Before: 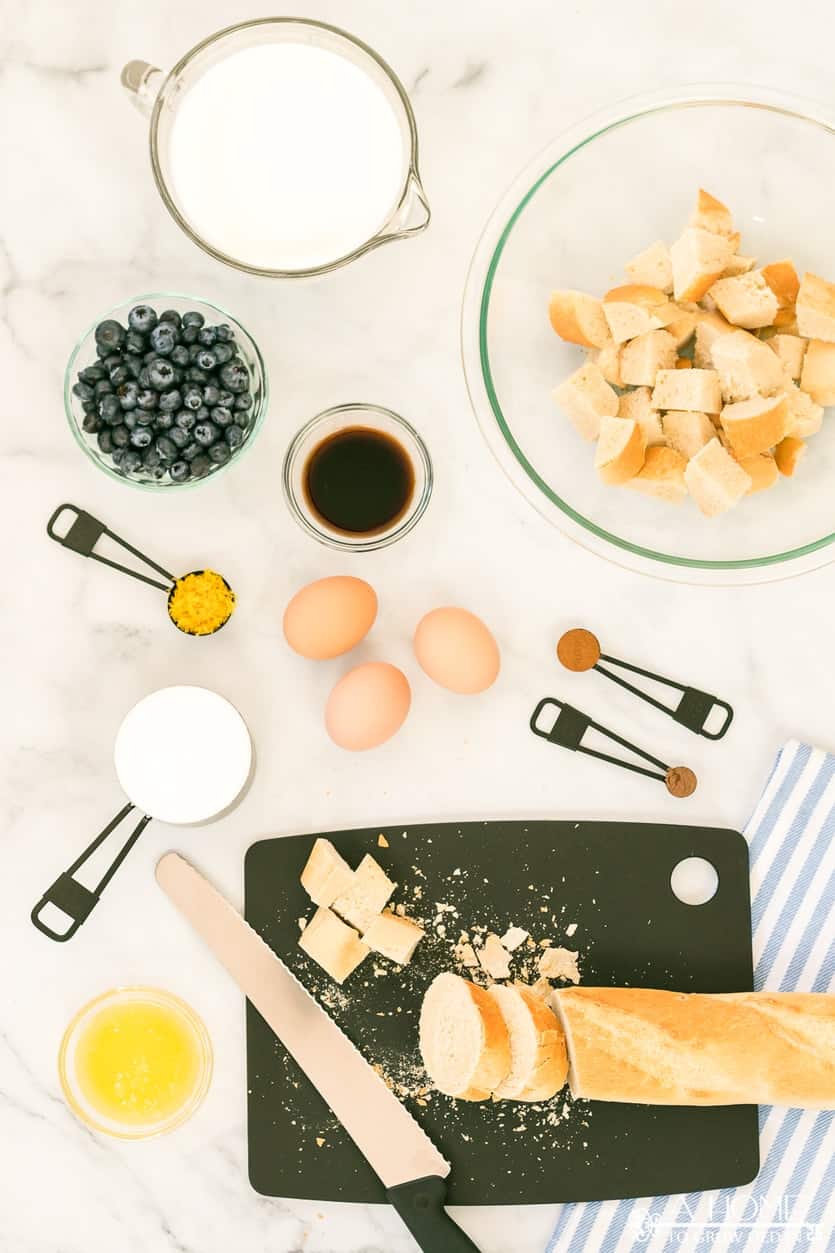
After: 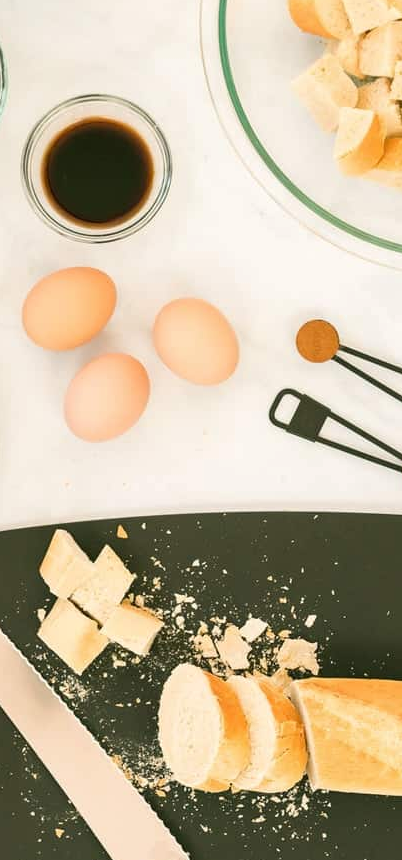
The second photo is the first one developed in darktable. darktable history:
crop: left 31.352%, top 24.71%, right 20.457%, bottom 6.582%
tone equalizer: edges refinement/feathering 500, mask exposure compensation -1.57 EV, preserve details no
